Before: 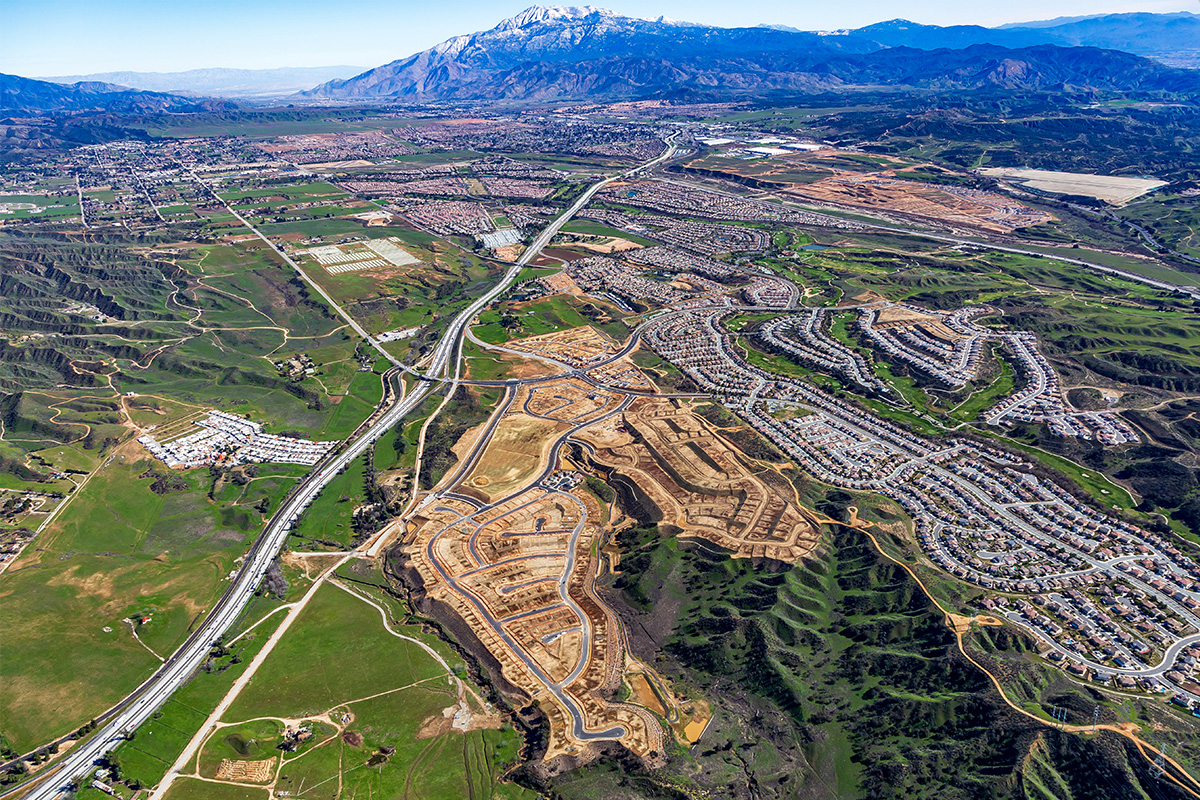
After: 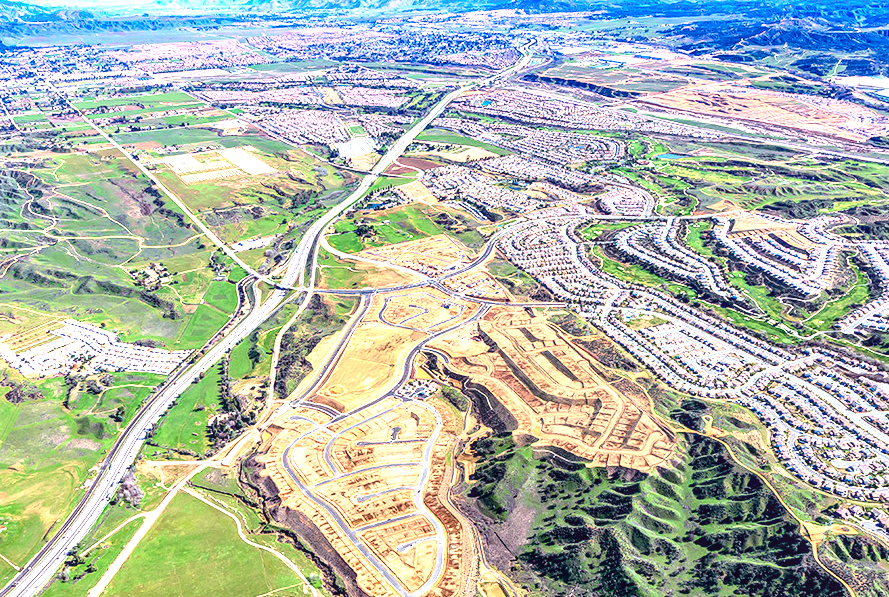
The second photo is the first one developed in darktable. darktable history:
local contrast: on, module defaults
crop and rotate: left 12.126%, top 11.464%, right 13.759%, bottom 13.848%
tone curve: curves: ch0 [(0, 0.023) (0.087, 0.065) (0.184, 0.168) (0.45, 0.54) (0.57, 0.683) (0.722, 0.825) (0.877, 0.948) (1, 1)]; ch1 [(0, 0) (0.388, 0.369) (0.44, 0.44) (0.489, 0.481) (0.534, 0.551) (0.657, 0.659) (1, 1)]; ch2 [(0, 0) (0.353, 0.317) (0.408, 0.427) (0.472, 0.46) (0.5, 0.496) (0.537, 0.539) (0.576, 0.592) (0.625, 0.631) (1, 1)], color space Lab, independent channels, preserve colors none
exposure: black level correction 0, exposure 1.452 EV, compensate highlight preservation false
